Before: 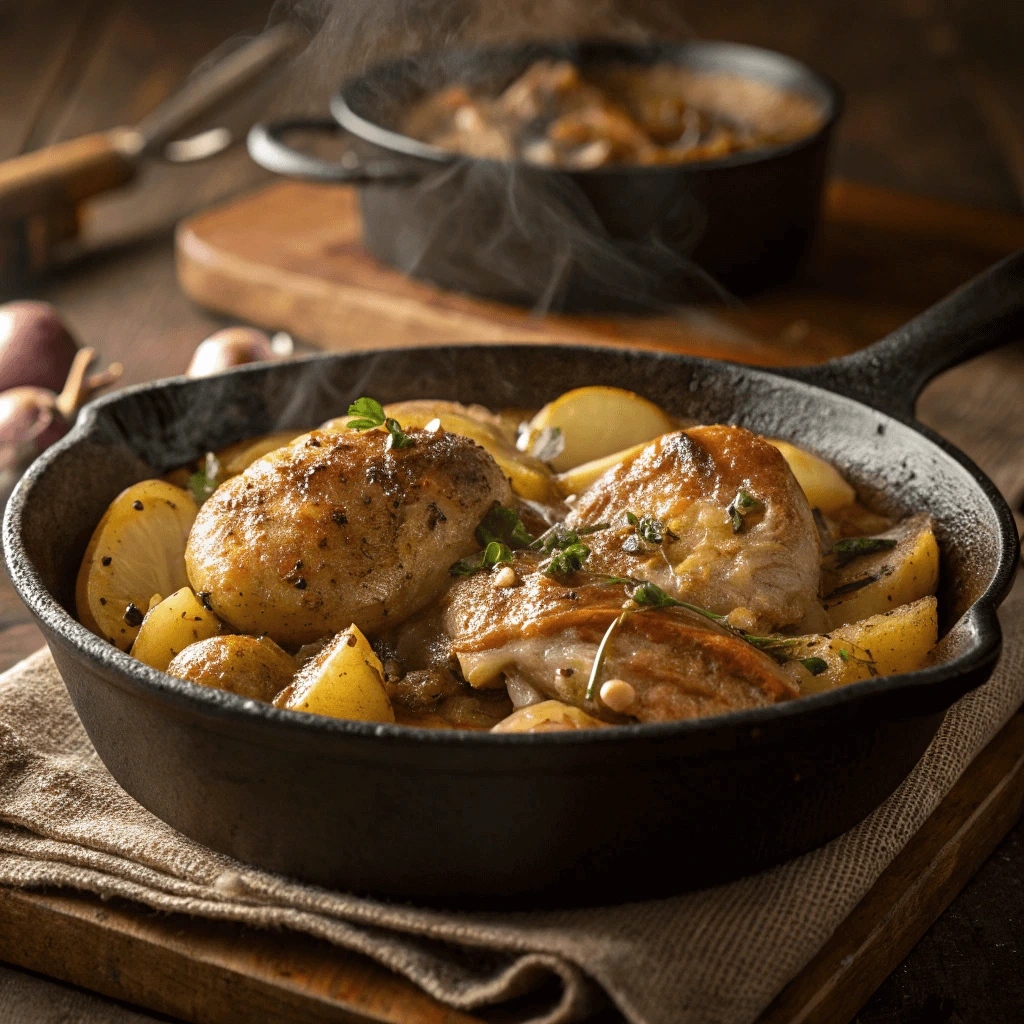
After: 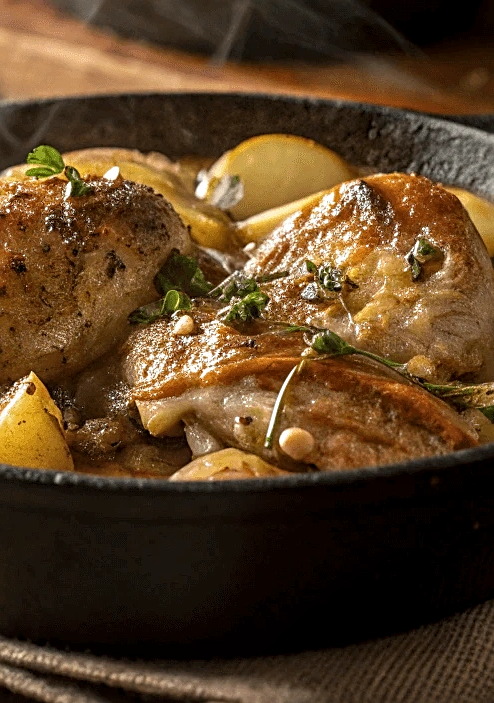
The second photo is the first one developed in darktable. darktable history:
sharpen: amount 0.478
local contrast: on, module defaults
crop: left 31.379%, top 24.658%, right 20.326%, bottom 6.628%
tone equalizer: on, module defaults
